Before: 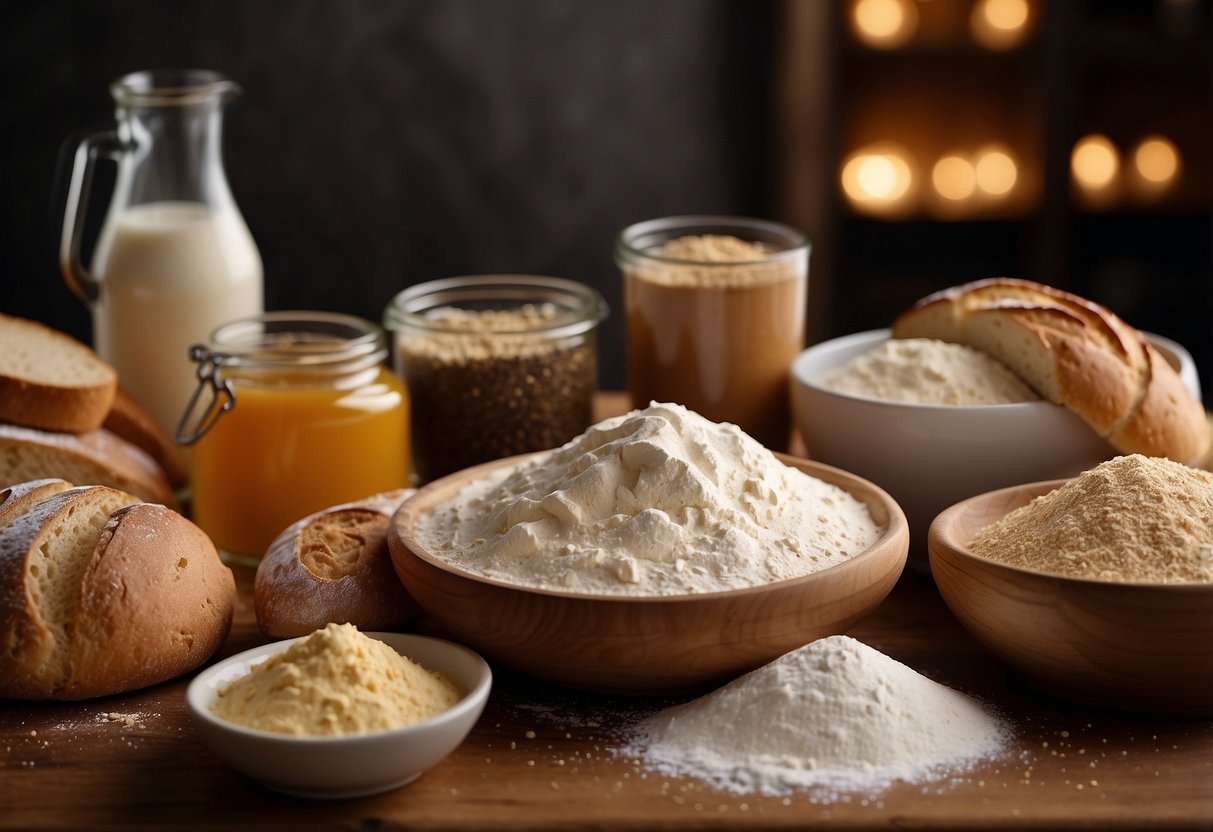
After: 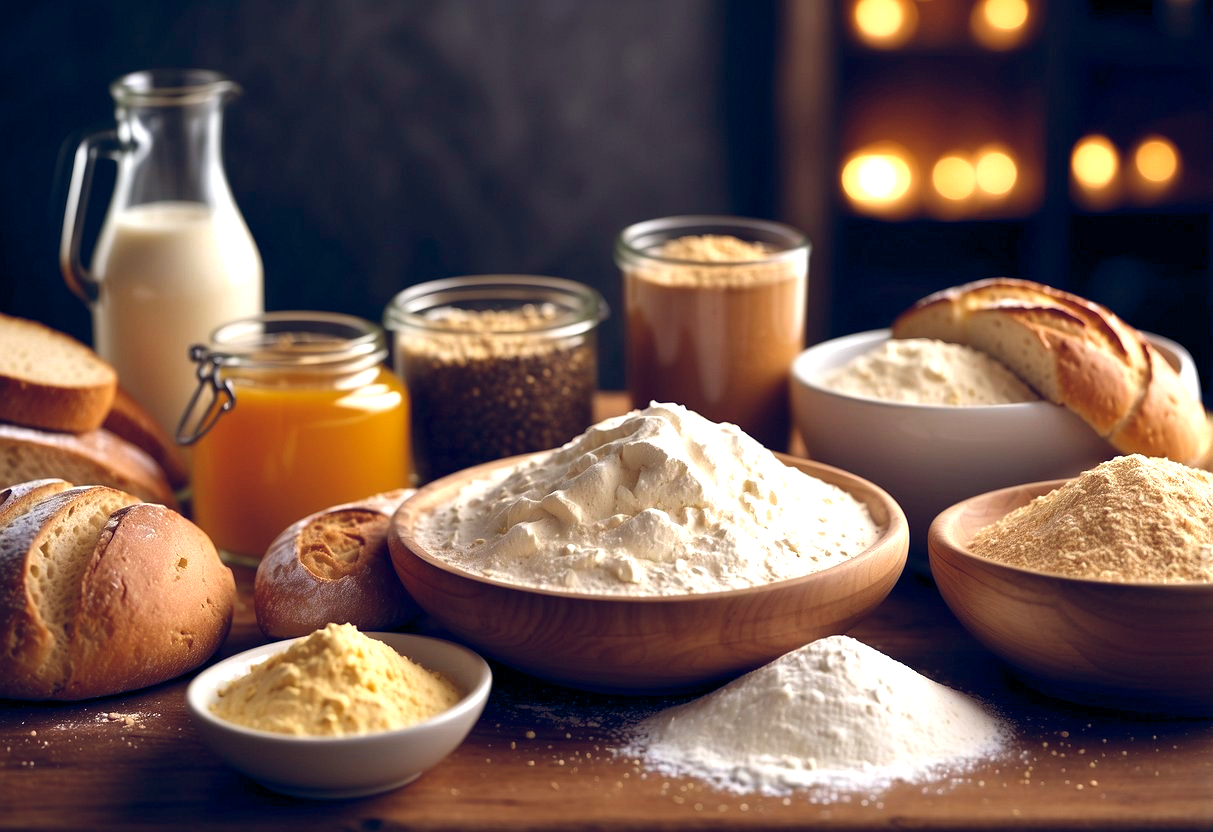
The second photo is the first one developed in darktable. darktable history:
color balance rgb: global offset › chroma 0.159%, global offset › hue 253.12°, perceptual saturation grading › global saturation 0.455%, perceptual brilliance grading › global brilliance 24.38%, global vibrance 20%
